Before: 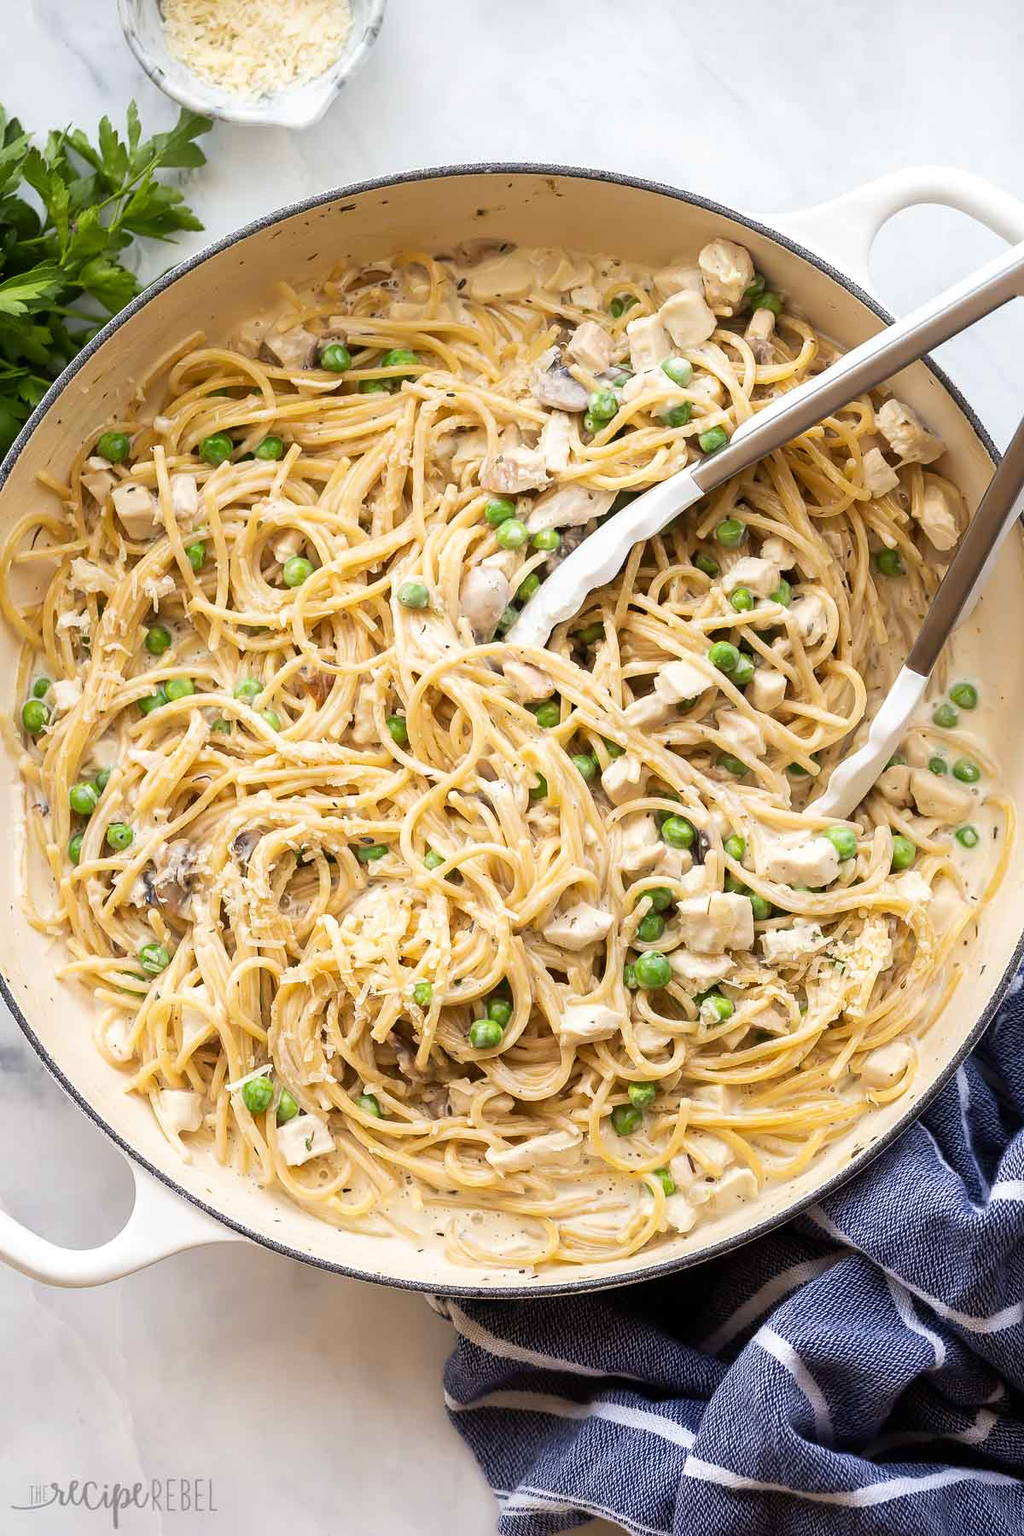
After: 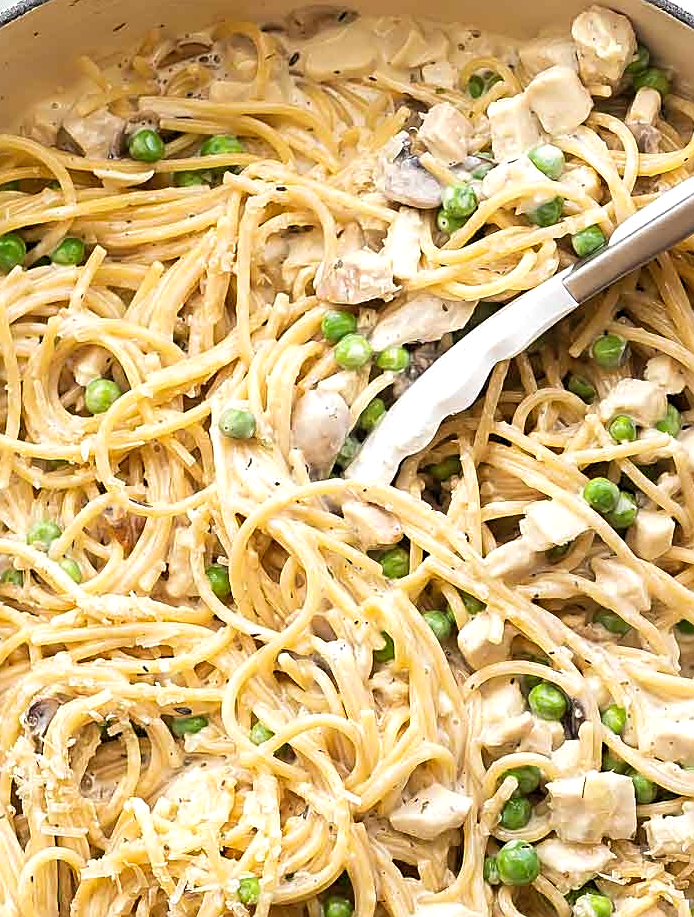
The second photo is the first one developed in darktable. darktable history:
crop: left 20.615%, top 15.265%, right 21.521%, bottom 33.775%
levels: levels [0.016, 0.484, 0.953]
sharpen: on, module defaults
